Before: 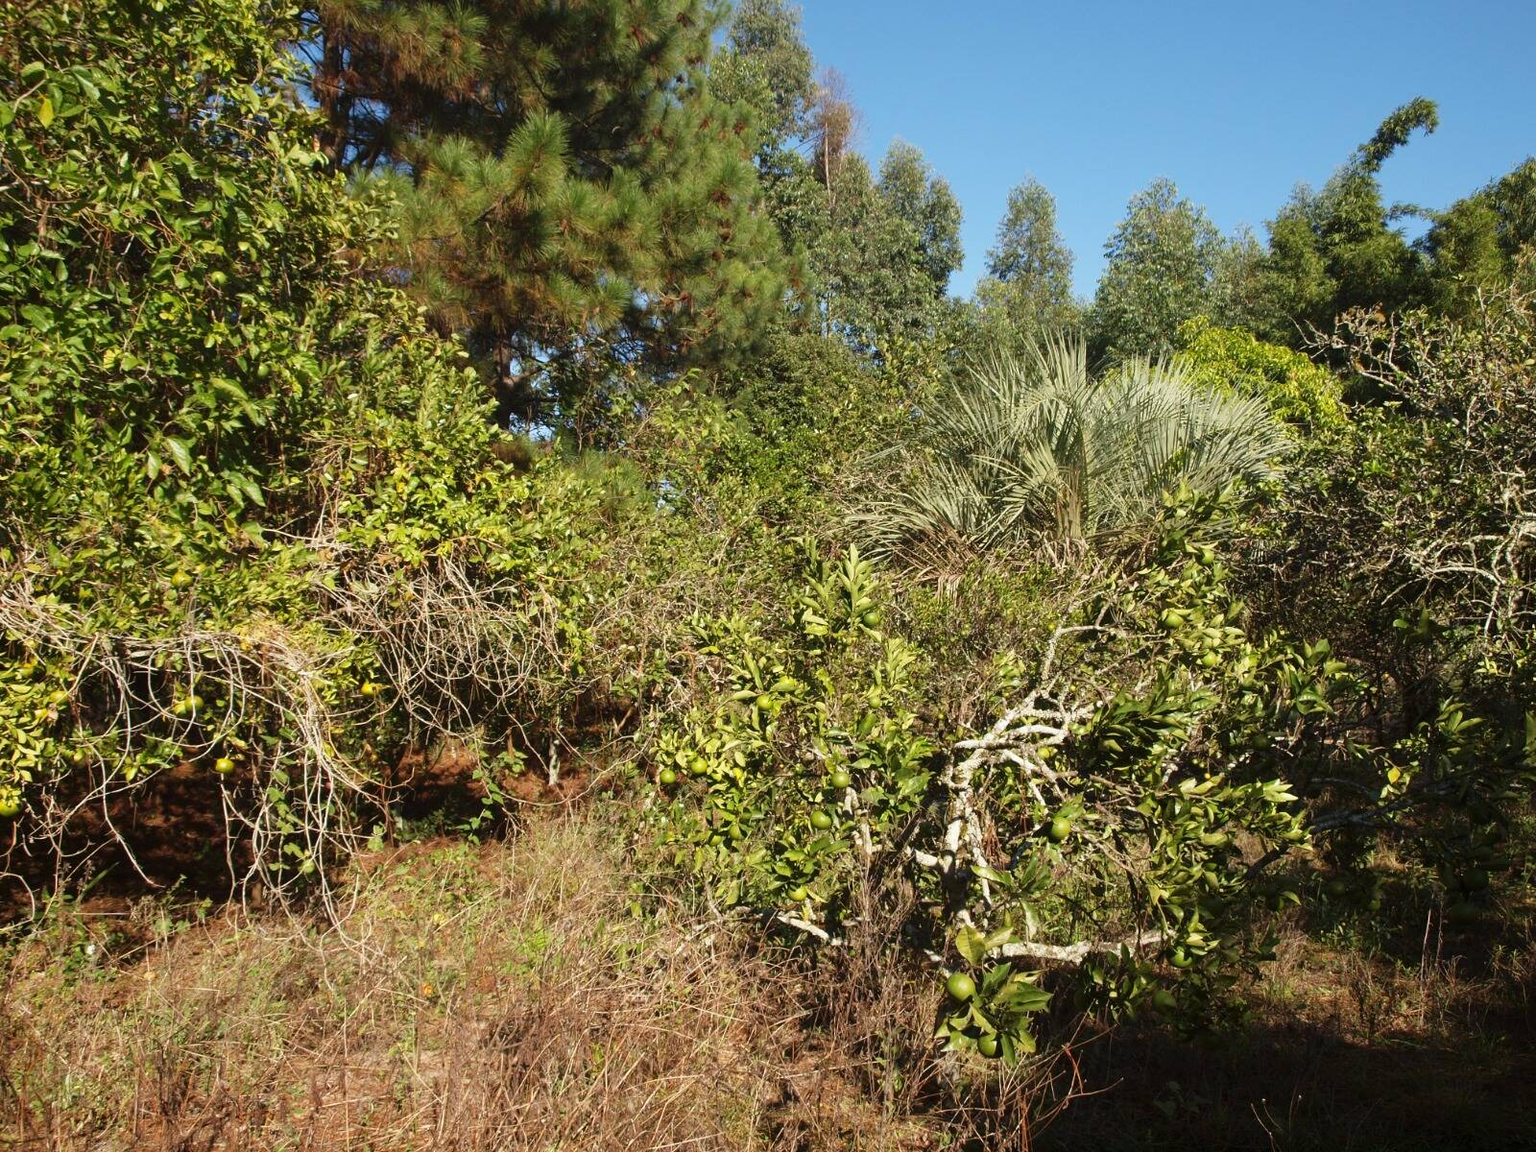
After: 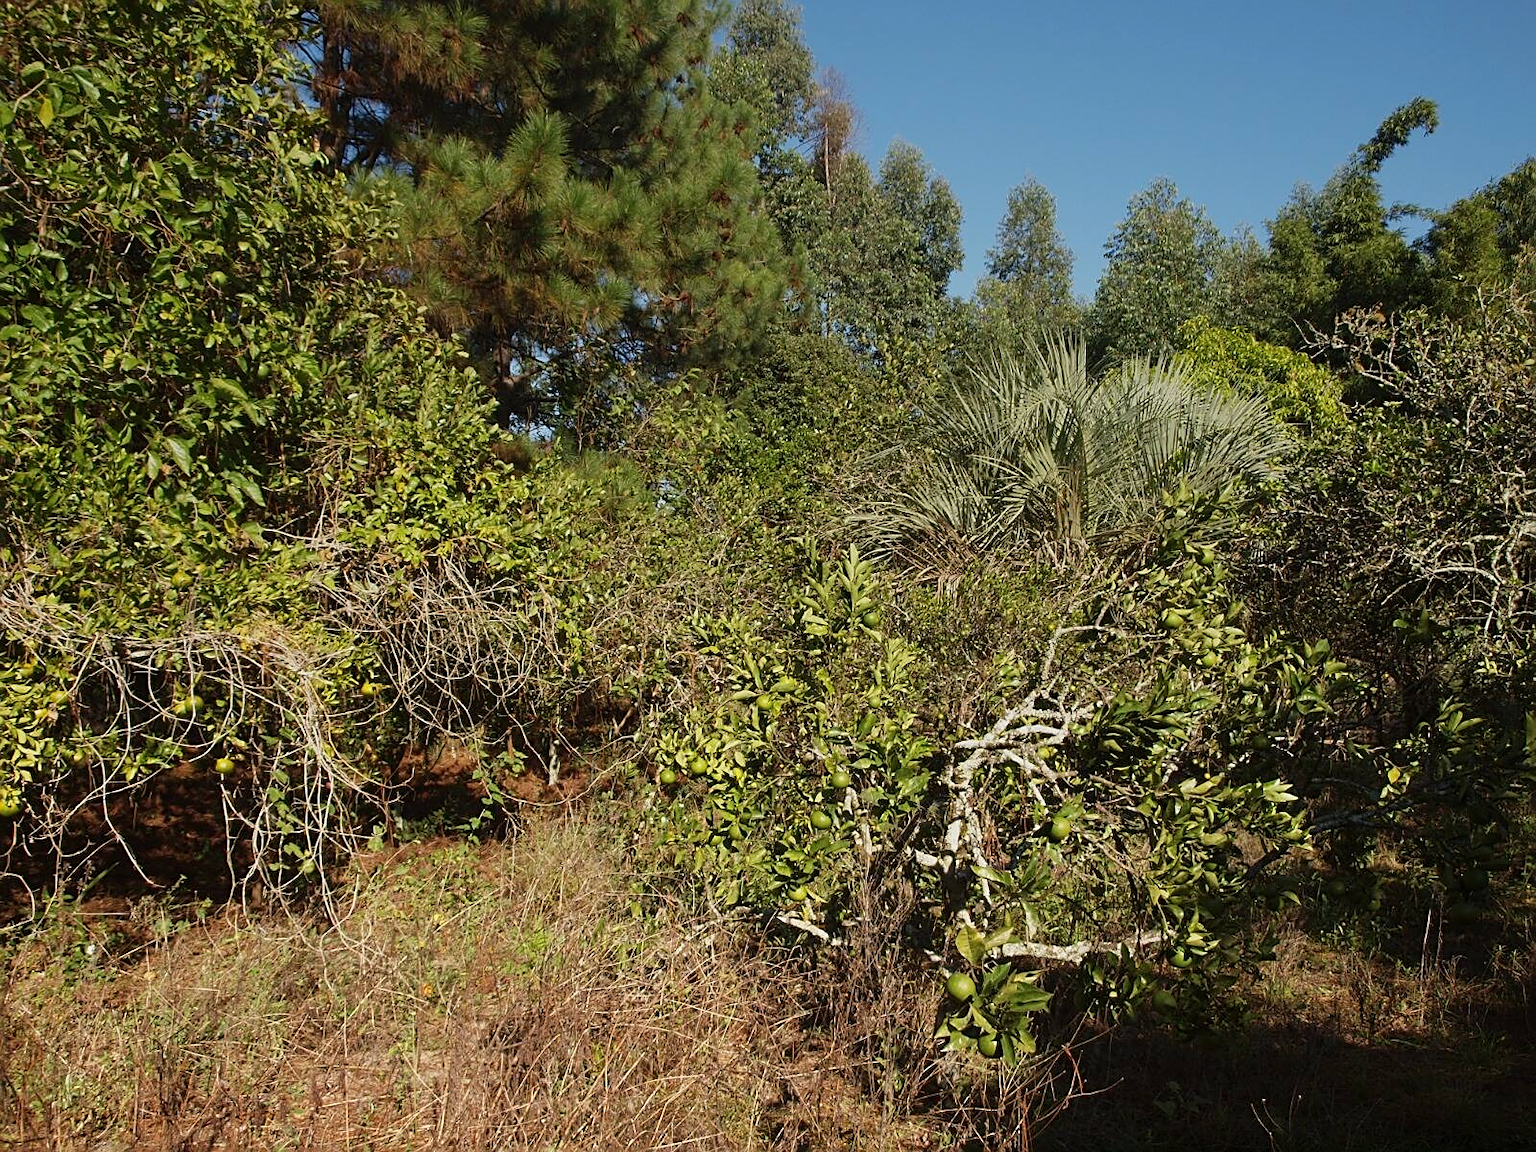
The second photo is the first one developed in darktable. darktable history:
graduated density: rotation 5.63°, offset 76.9
sharpen: on, module defaults
